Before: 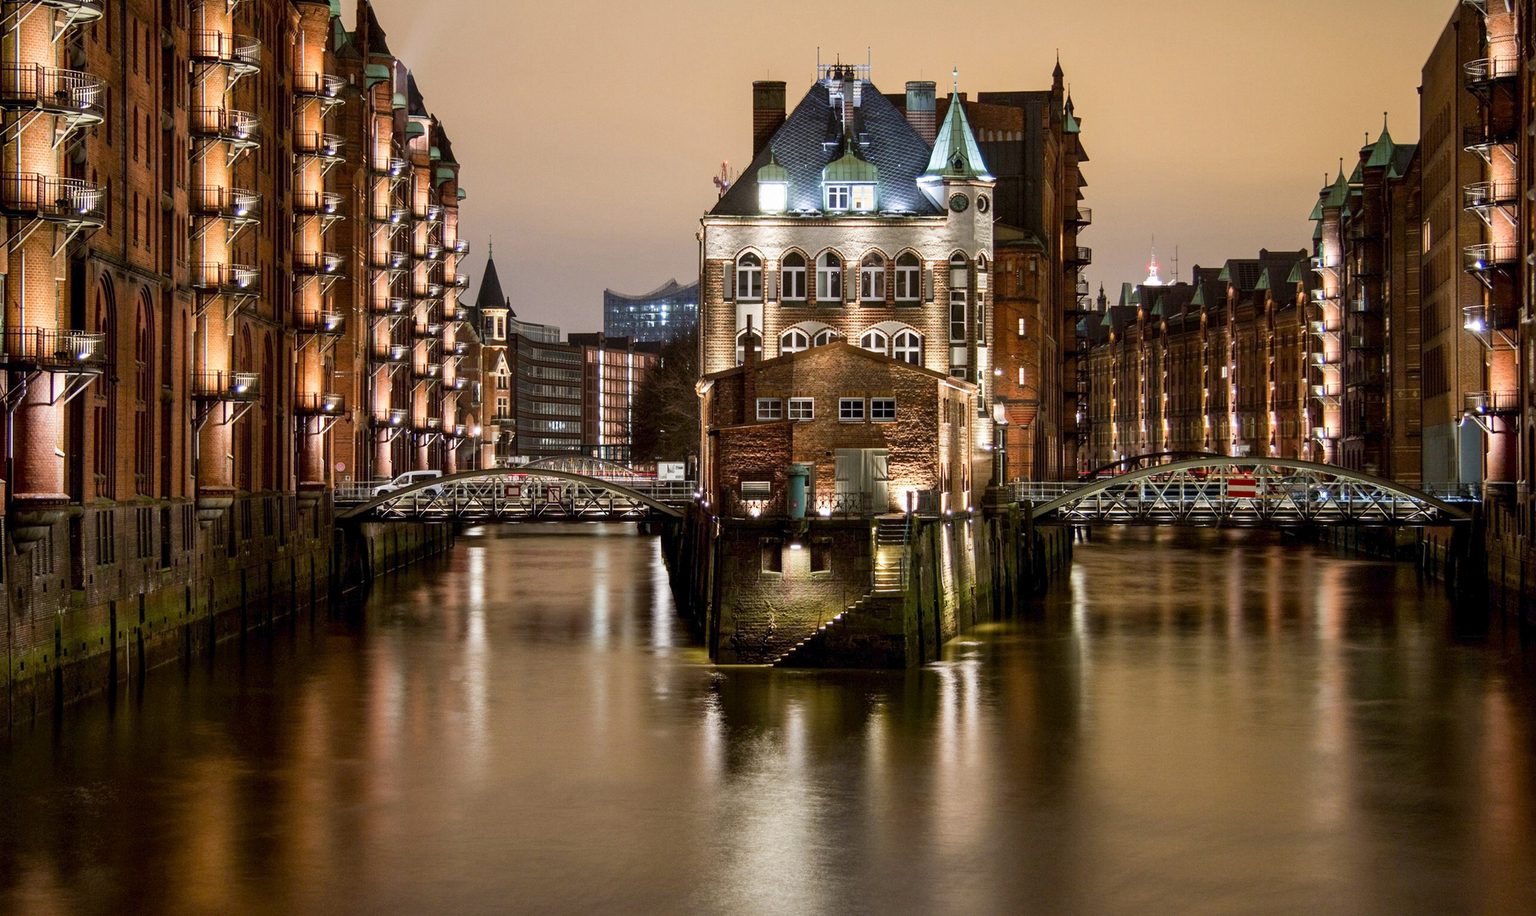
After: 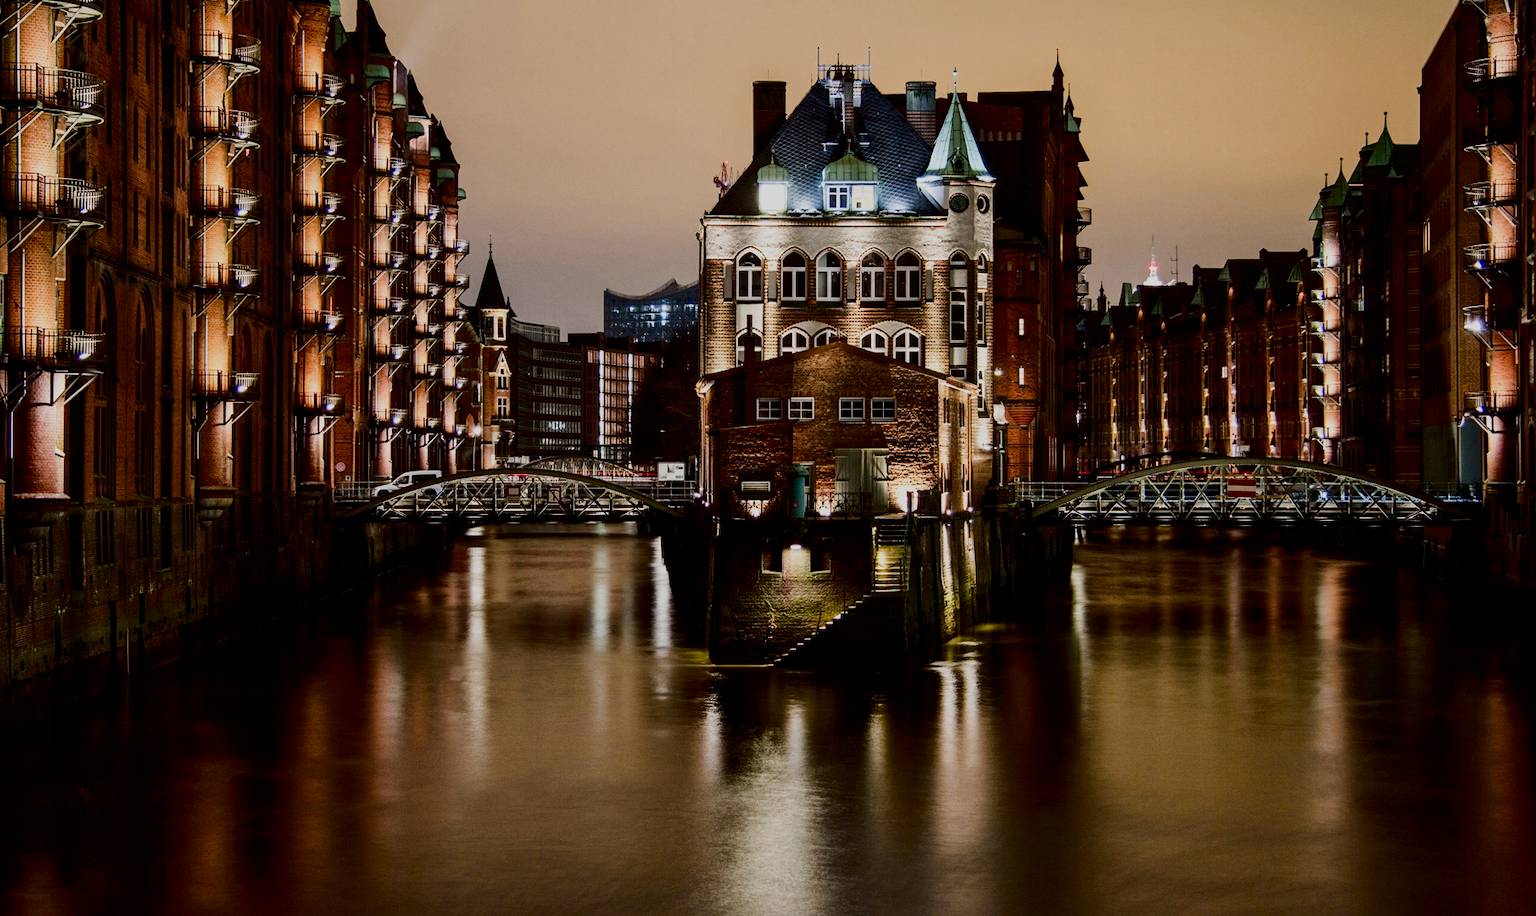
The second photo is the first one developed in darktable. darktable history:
contrast brightness saturation: contrast 0.243, brightness -0.224, saturation 0.142
filmic rgb: black relative exposure -7.37 EV, white relative exposure 5.09 EV, hardness 3.2
